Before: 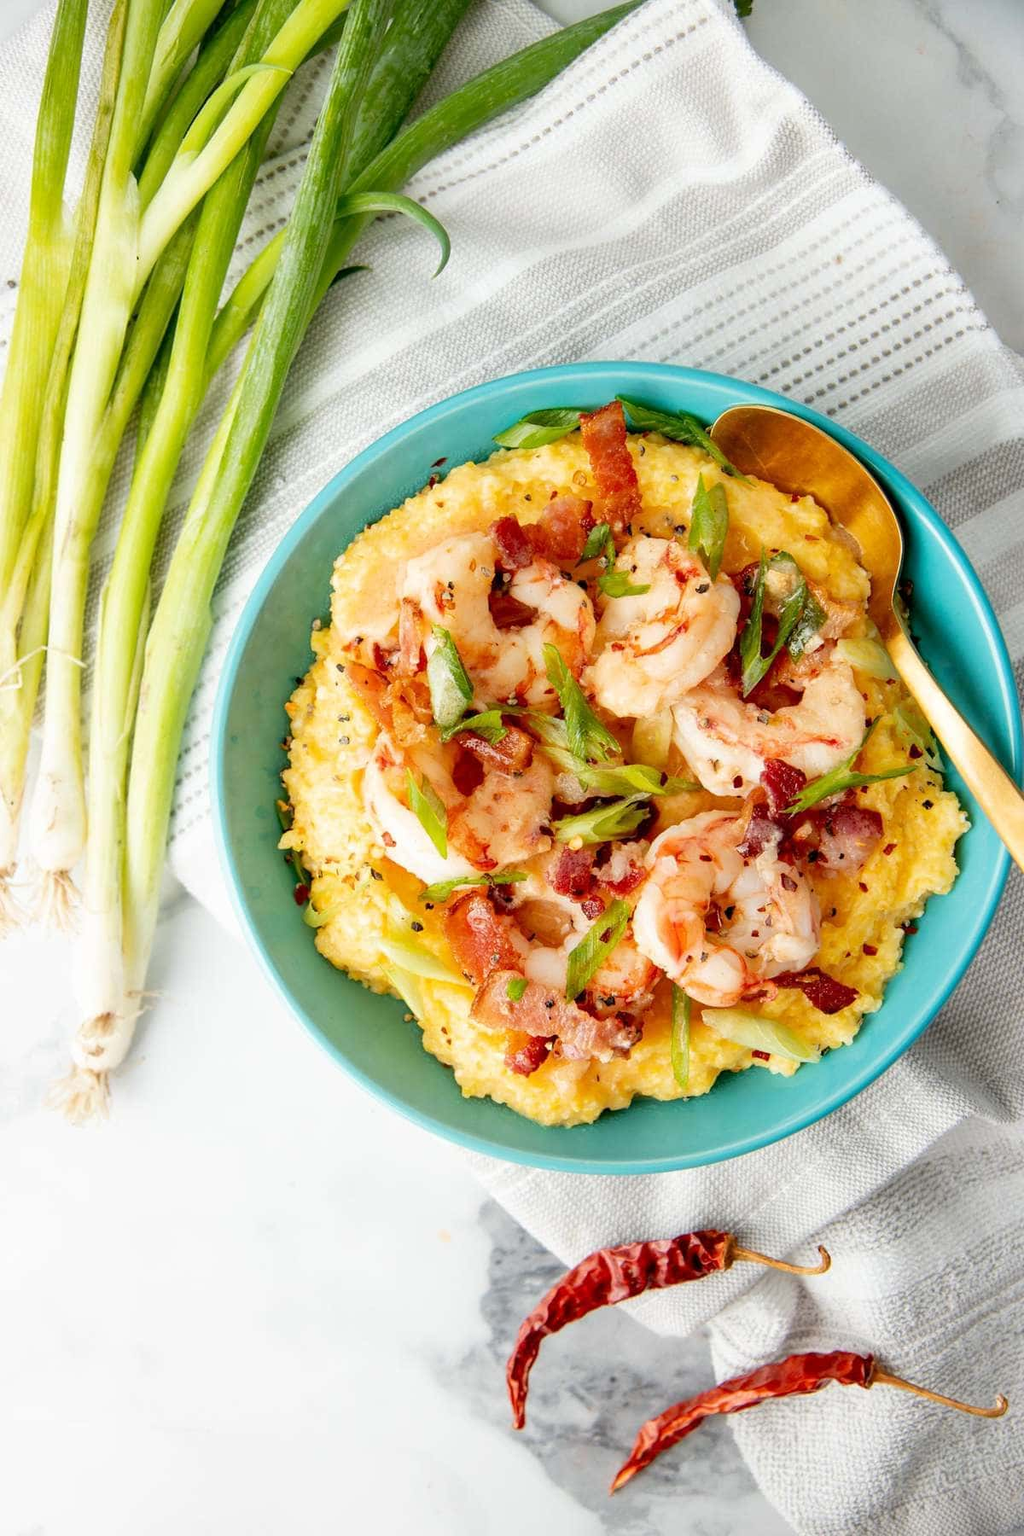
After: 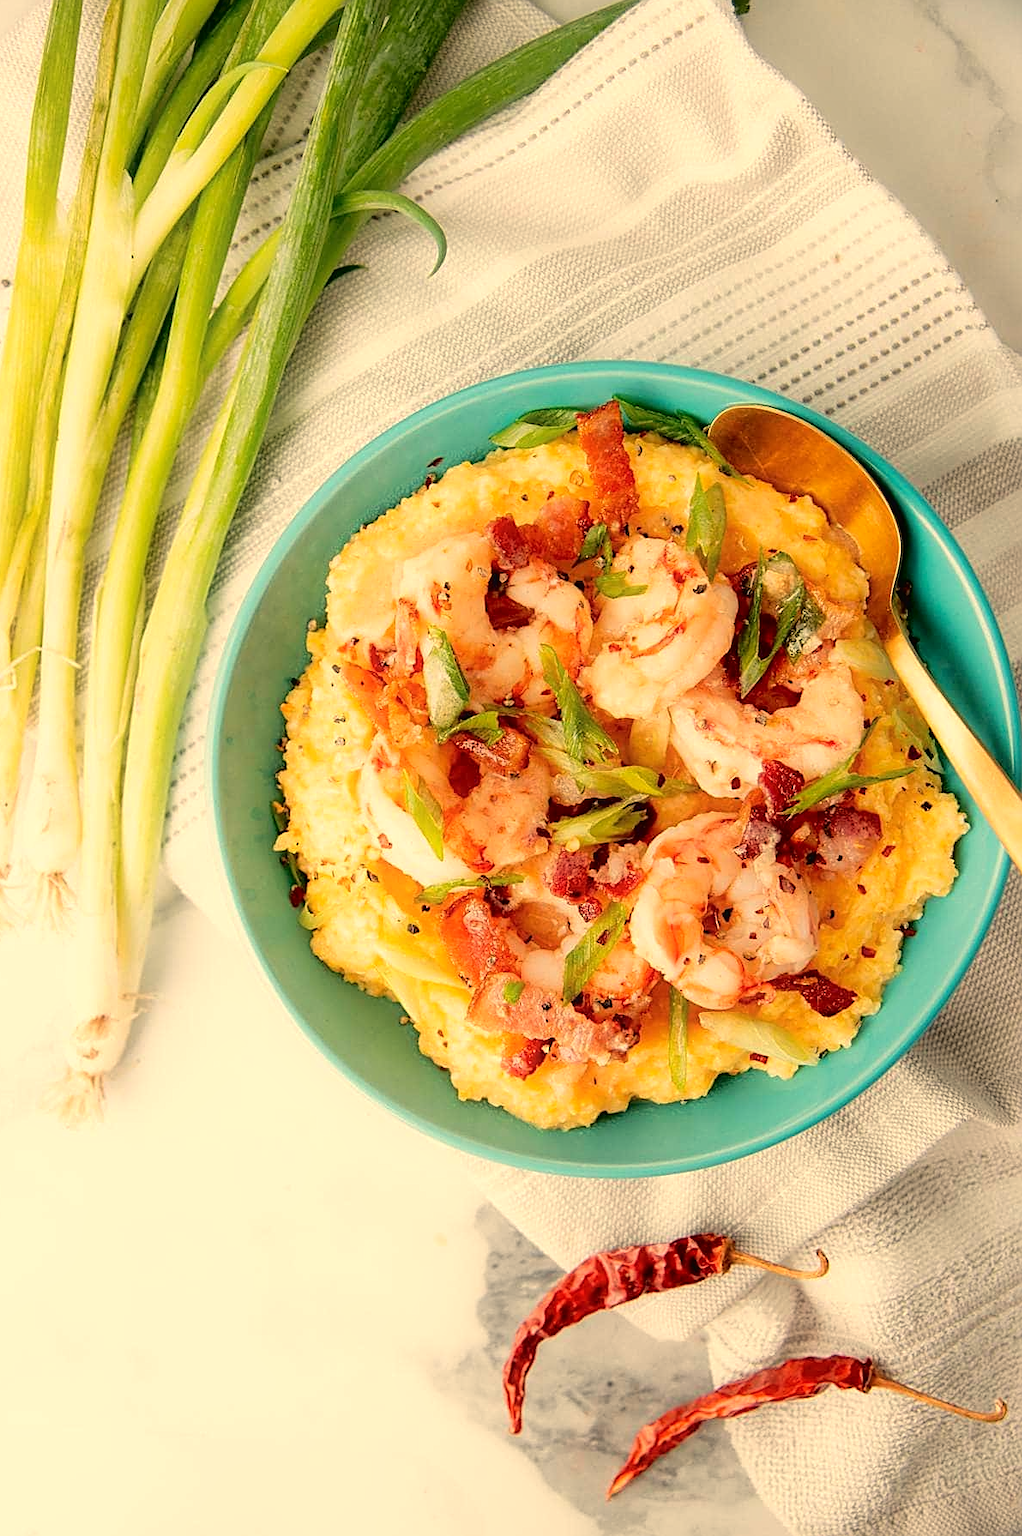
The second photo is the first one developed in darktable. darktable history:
sharpen: on, module defaults
contrast equalizer: y [[0.5, 0.486, 0.447, 0.446, 0.489, 0.5], [0.5 ×6], [0.5 ×6], [0 ×6], [0 ×6]]
fill light: exposure -2 EV, width 8.6
white balance: red 1.138, green 0.996, blue 0.812
crop and rotate: left 0.614%, top 0.179%, bottom 0.309%
